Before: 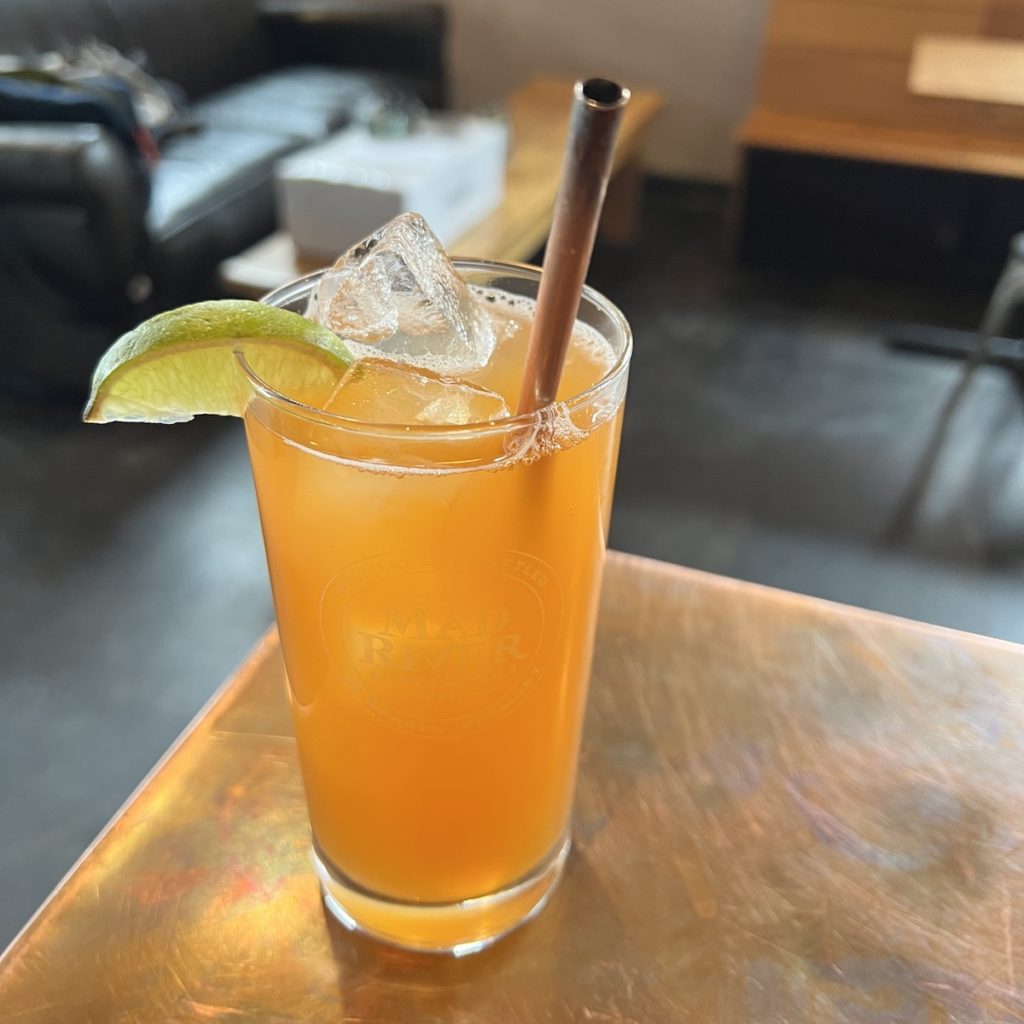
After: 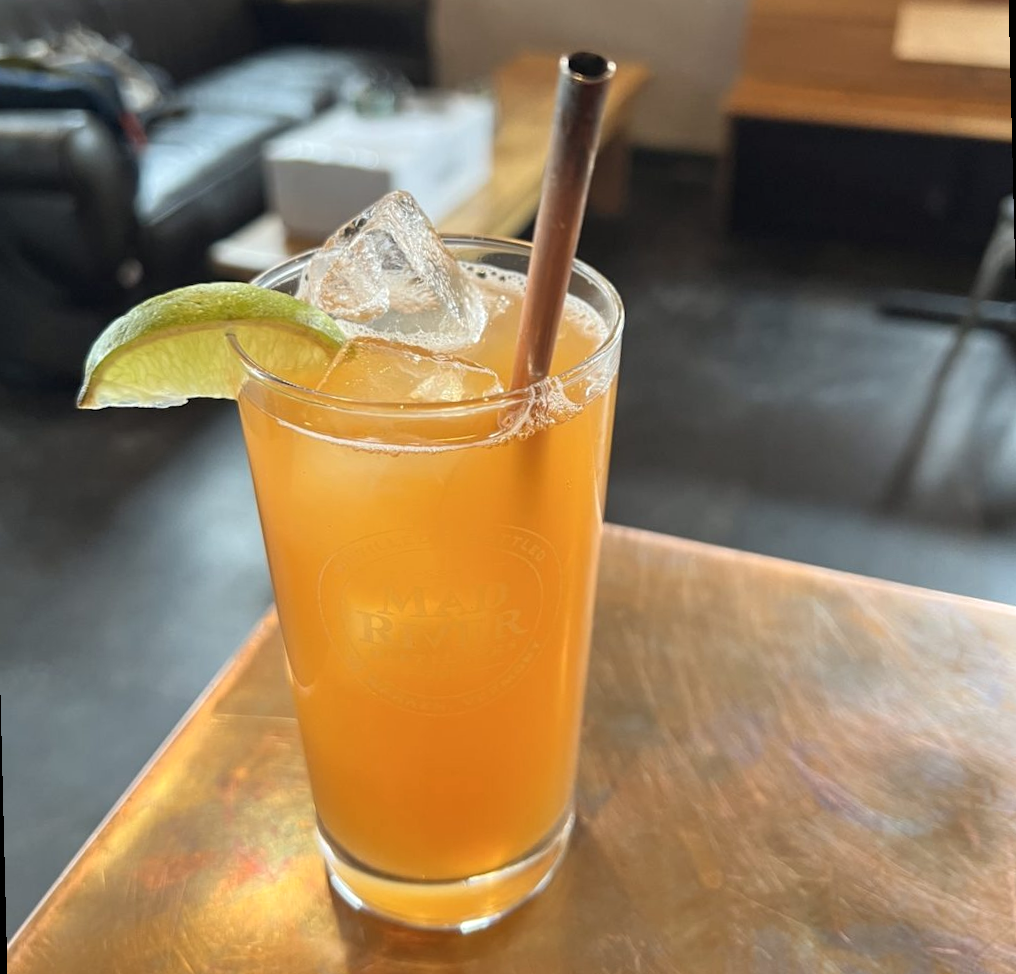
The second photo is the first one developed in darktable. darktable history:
local contrast: highlights 100%, shadows 100%, detail 120%, midtone range 0.2
rotate and perspective: rotation -1.42°, crop left 0.016, crop right 0.984, crop top 0.035, crop bottom 0.965
